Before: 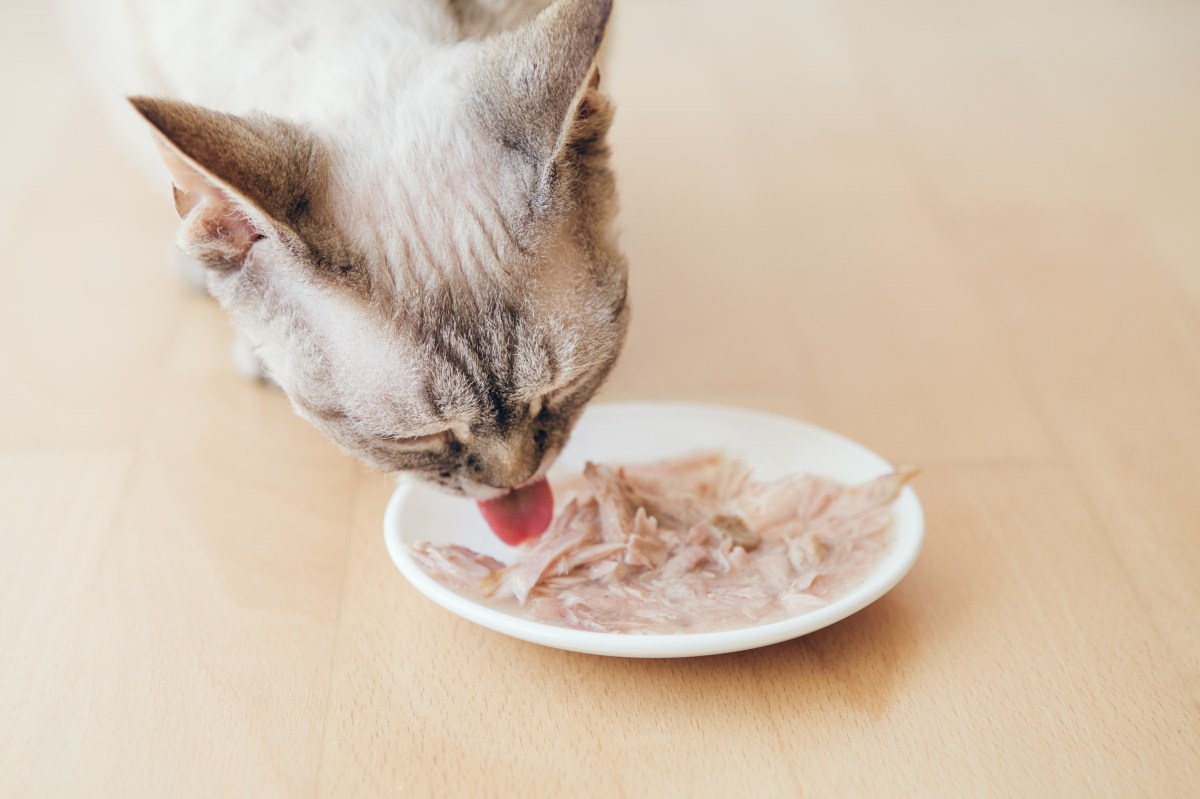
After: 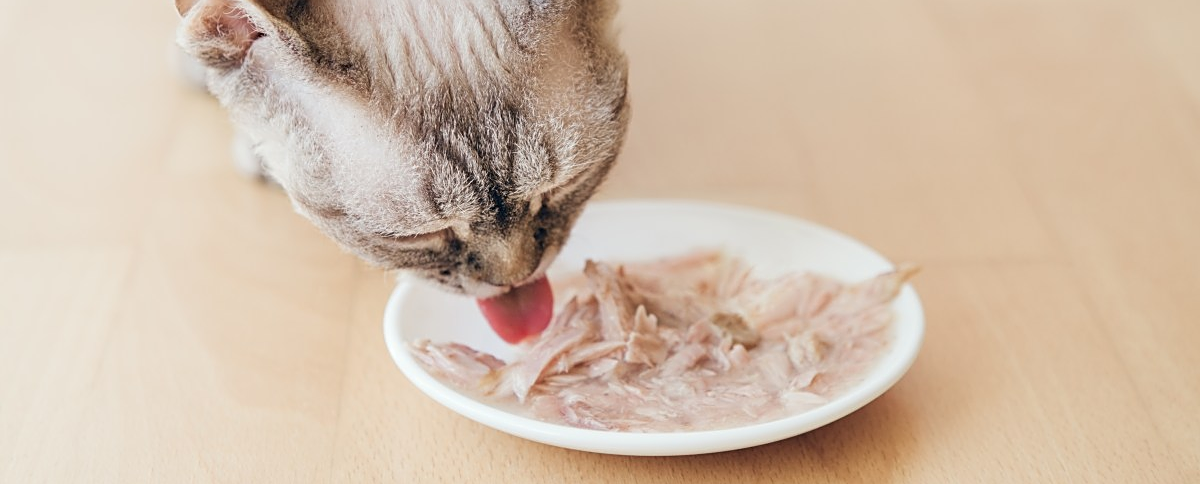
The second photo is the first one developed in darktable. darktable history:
sharpen: on, module defaults
crop and rotate: top 25.357%, bottom 13.942%
